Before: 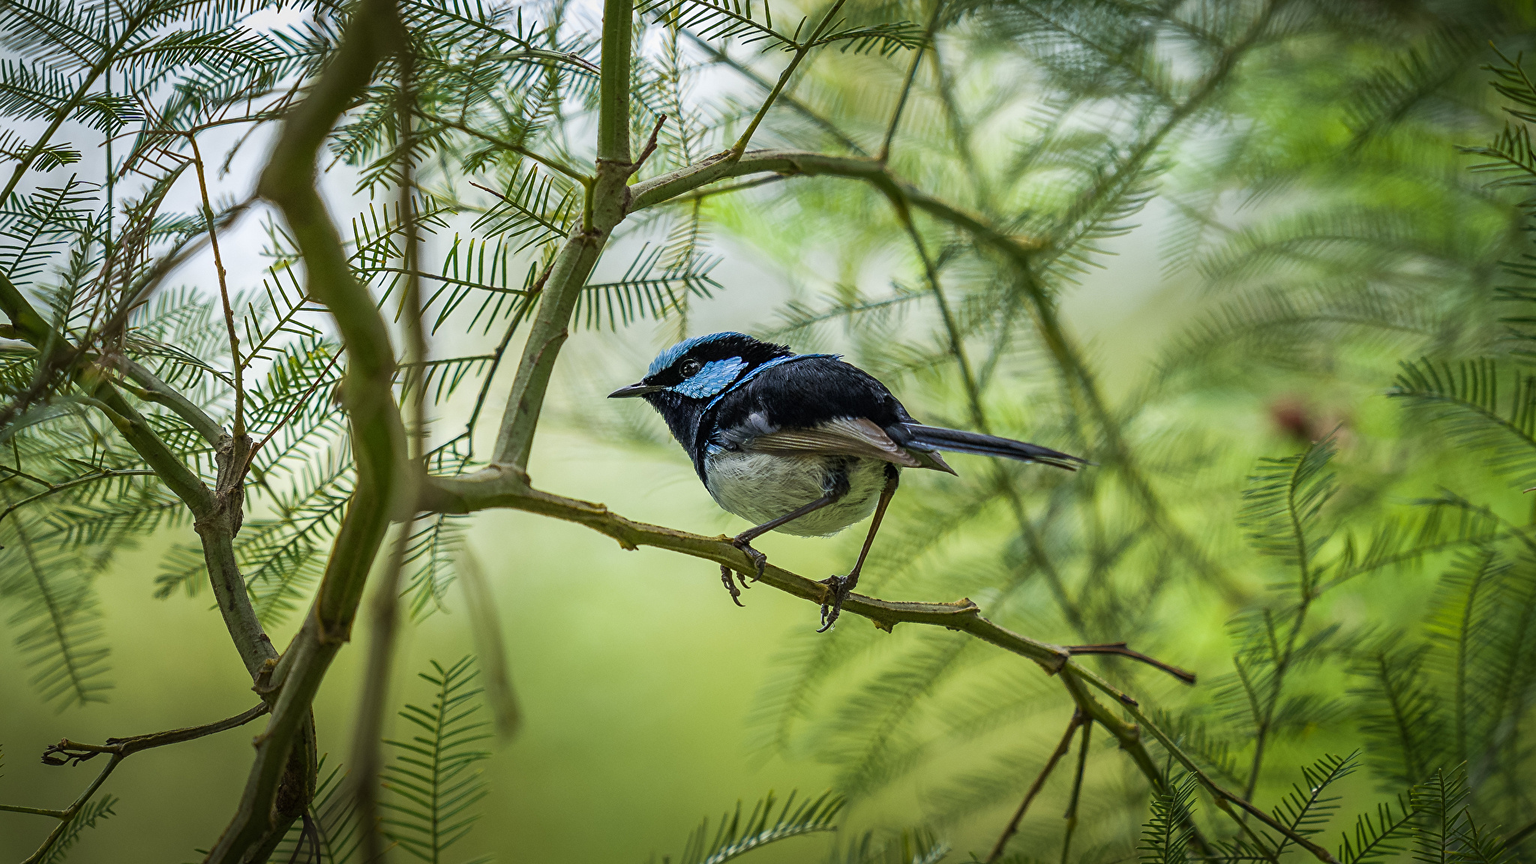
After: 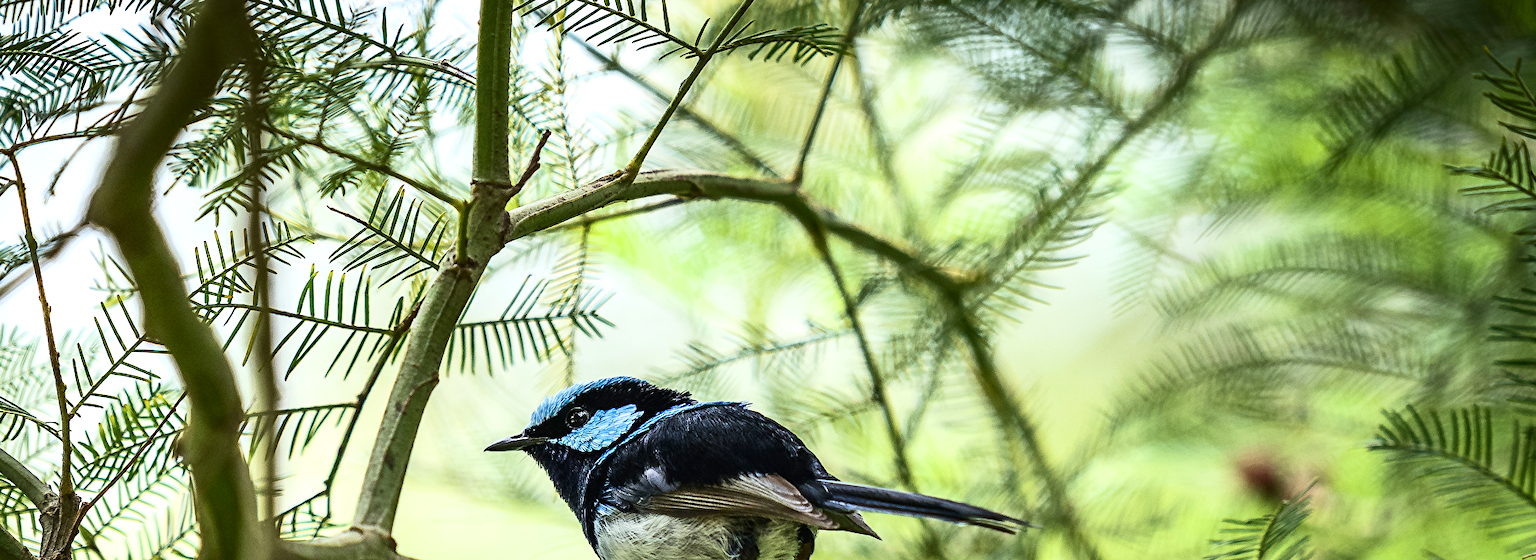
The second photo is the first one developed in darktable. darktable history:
contrast brightness saturation: contrast 0.28
exposure: black level correction -0.002, exposure 0.54 EV, compensate highlight preservation false
crop and rotate: left 11.812%, bottom 42.776%
